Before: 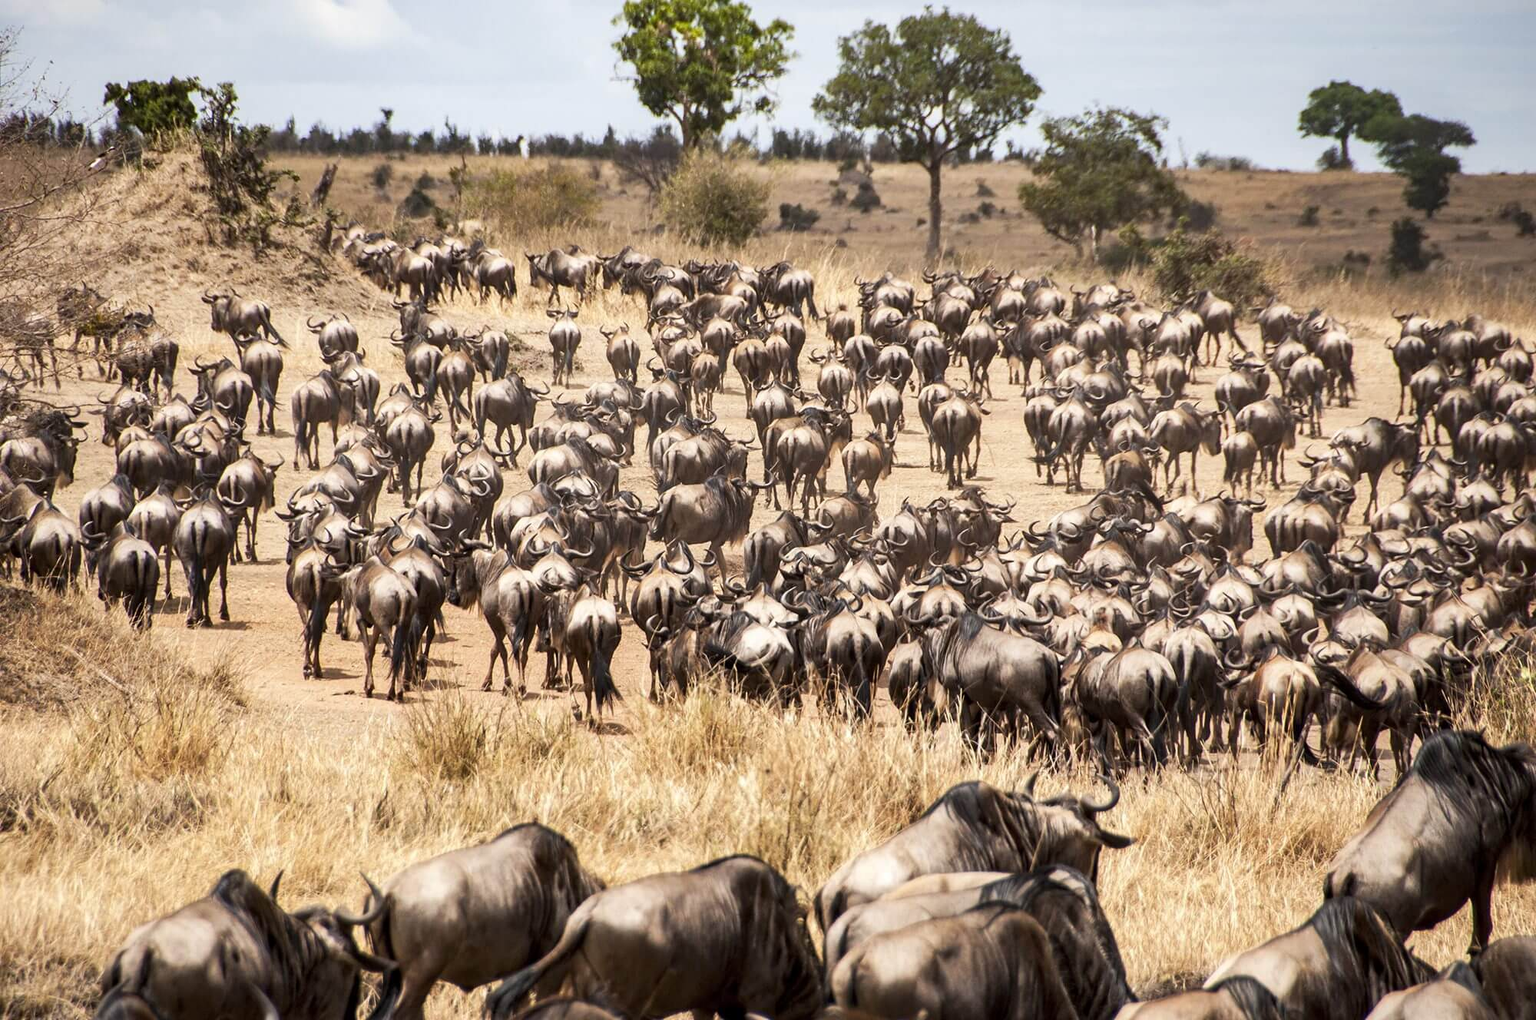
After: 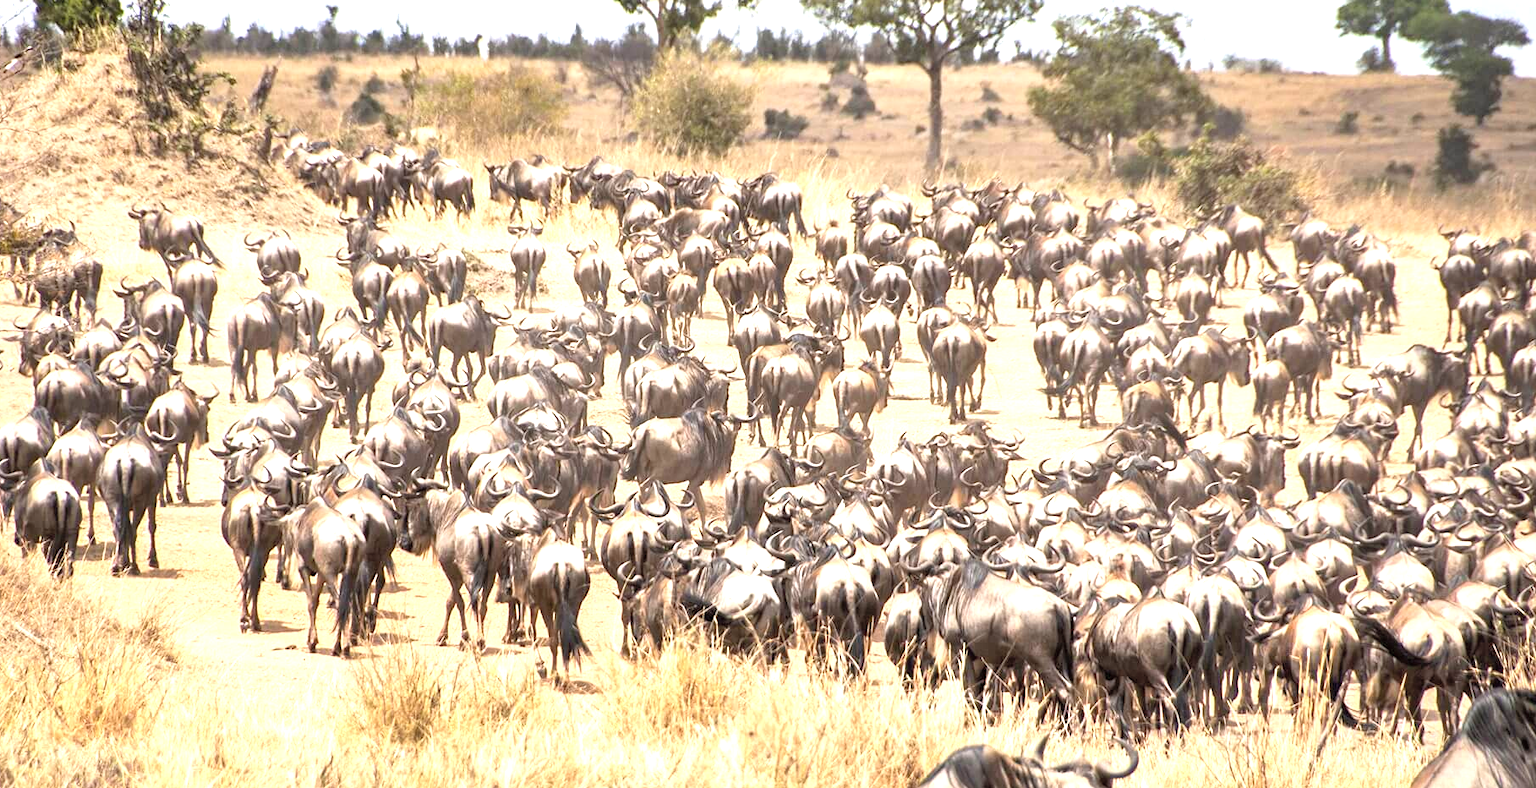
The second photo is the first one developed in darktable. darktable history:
crop: left 5.596%, top 10.314%, right 3.534%, bottom 19.395%
contrast brightness saturation: brightness 0.15
exposure: exposure 1 EV, compensate highlight preservation false
